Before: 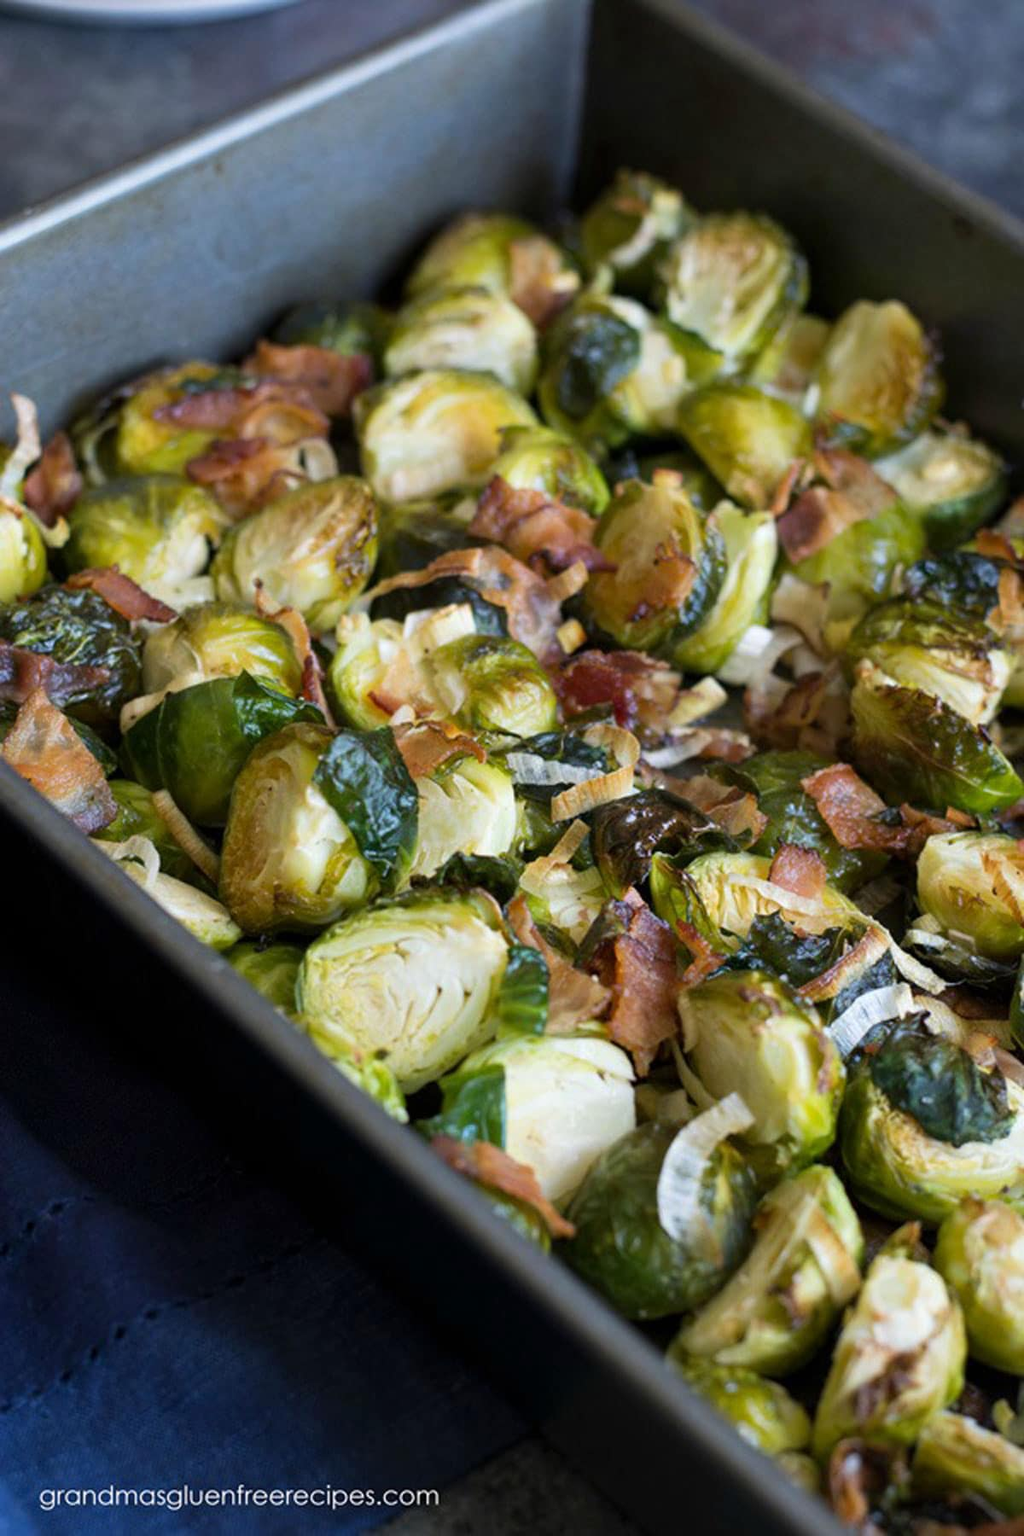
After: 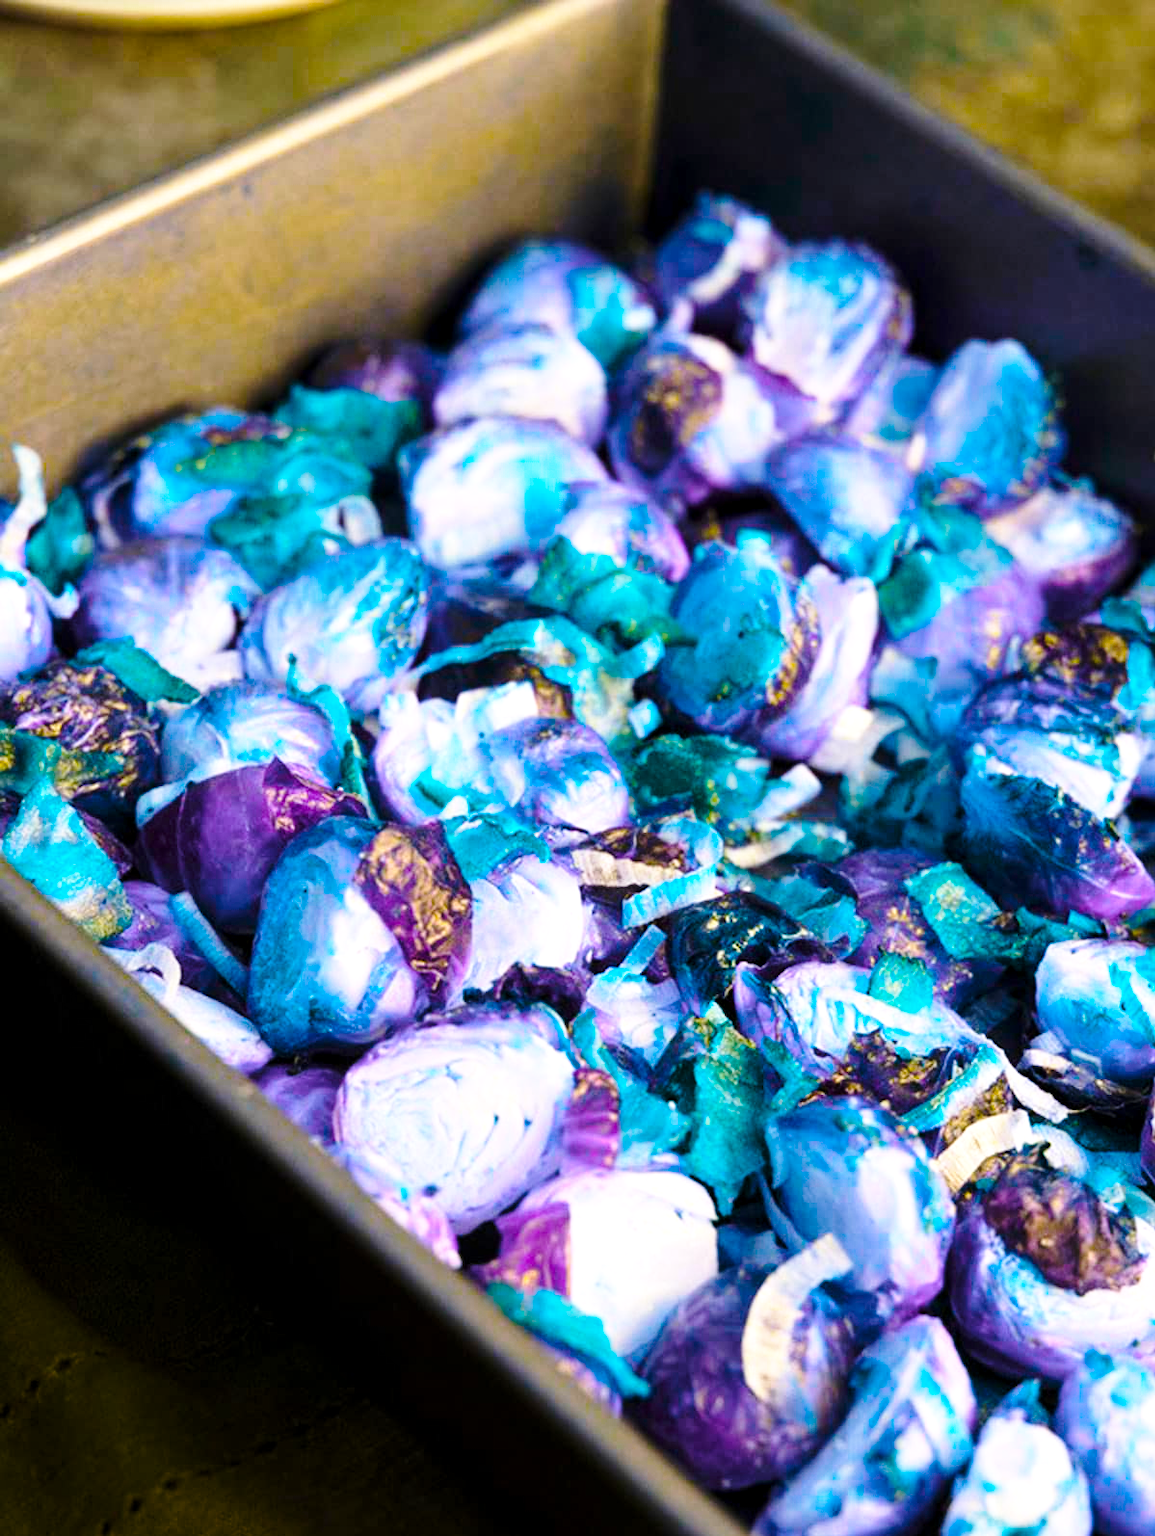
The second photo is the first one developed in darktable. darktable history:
crop and rotate: top 0%, bottom 11.431%
tone equalizer: on, module defaults
sharpen: radius 2.855, amount 0.851, threshold 47.164
base curve: curves: ch0 [(0, 0) (0.028, 0.03) (0.121, 0.232) (0.46, 0.748) (0.859, 0.968) (1, 1)], preserve colors none
local contrast: highlights 106%, shadows 97%, detail 119%, midtone range 0.2
color balance rgb: highlights gain › chroma 1.109%, highlights gain › hue 60.07°, perceptual saturation grading › global saturation 19.469%, hue shift 177.59°, global vibrance 49.441%, contrast 0.287%
